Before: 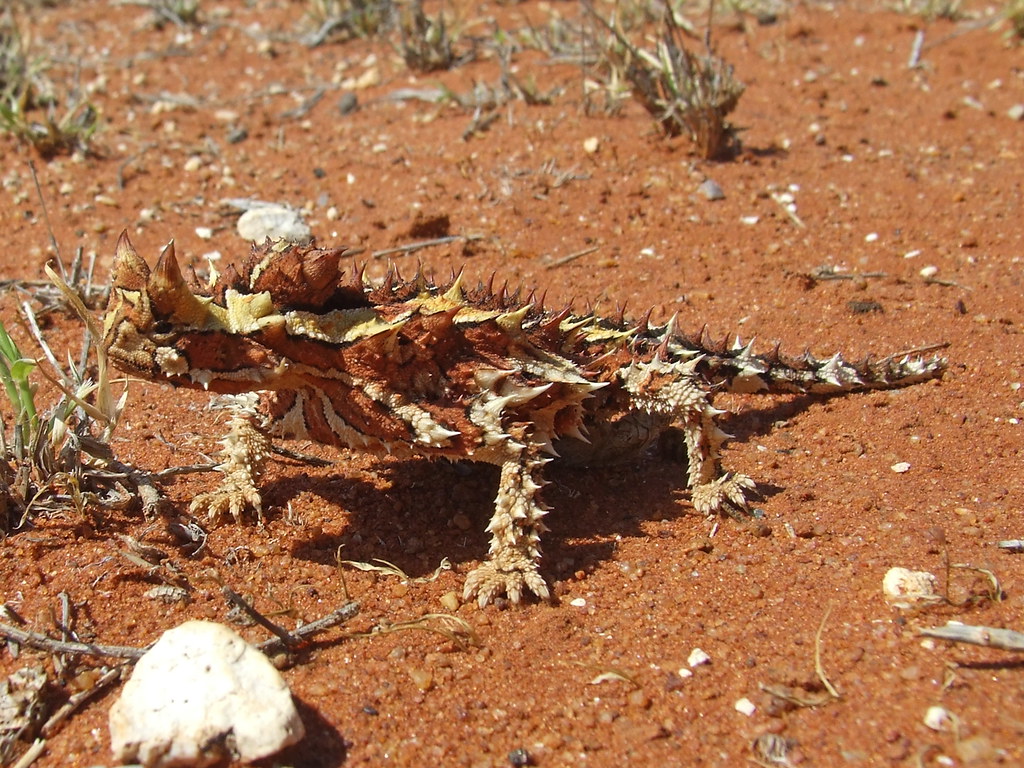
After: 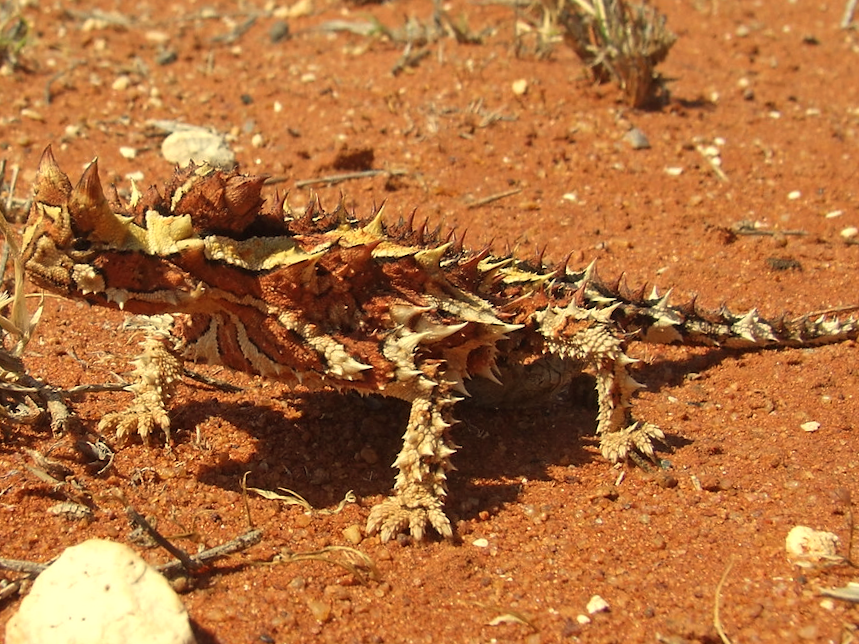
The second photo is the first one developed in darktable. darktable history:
crop and rotate: angle -3.27°, left 5.211%, top 5.211%, right 4.607%, bottom 4.607%
white balance: red 1.08, blue 0.791
